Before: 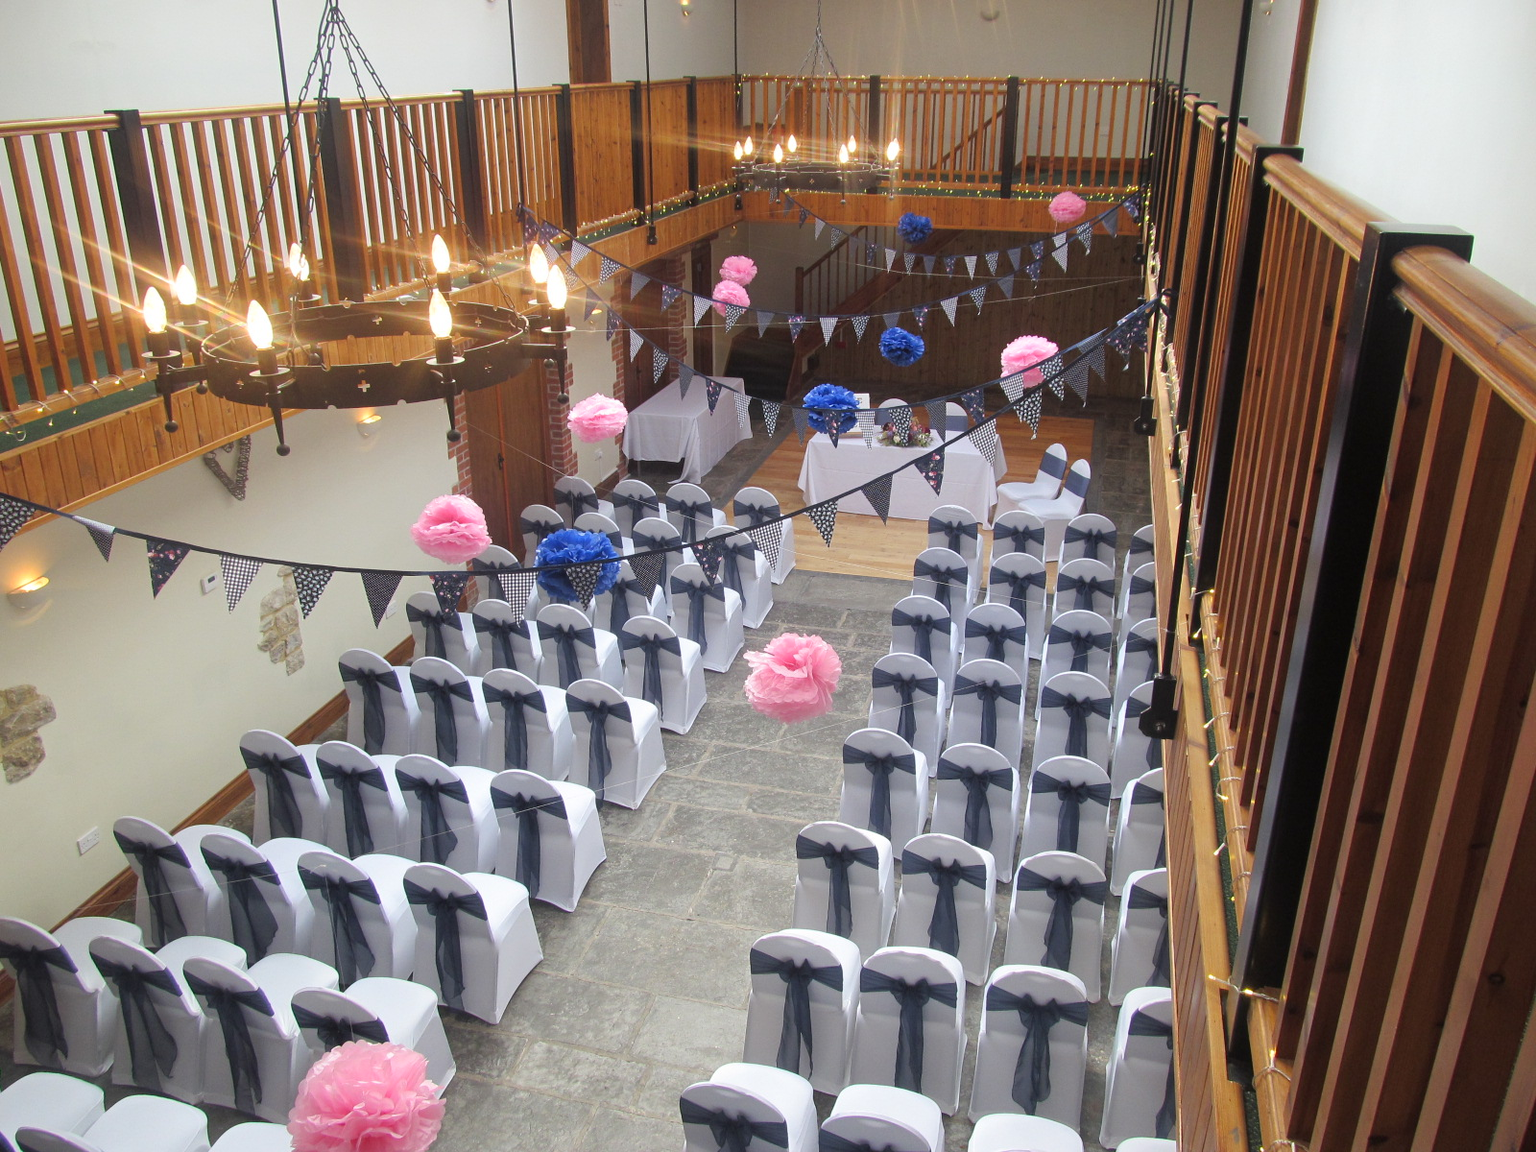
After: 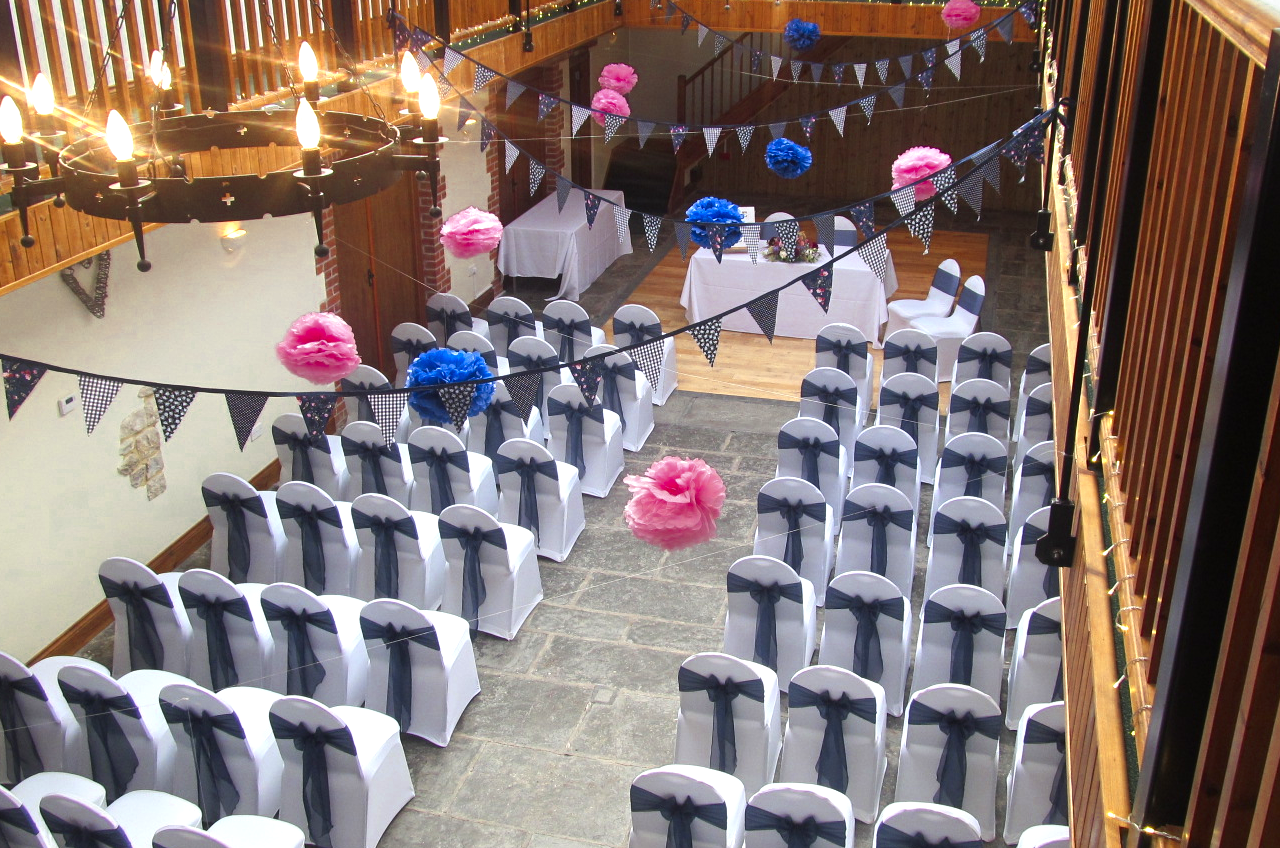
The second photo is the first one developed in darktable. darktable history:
color balance rgb: perceptual saturation grading › global saturation -0.065%, perceptual brilliance grading › global brilliance 14.464%, perceptual brilliance grading › shadows -34.523%, saturation formula JzAzBz (2021)
crop: left 9.47%, top 16.993%, right 10.493%, bottom 12.33%
color zones: curves: ch0 [(0.004, 0.305) (0.261, 0.623) (0.389, 0.399) (0.708, 0.571) (0.947, 0.34)]; ch1 [(0.025, 0.645) (0.229, 0.584) (0.326, 0.551) (0.484, 0.262) (0.757, 0.643)]
